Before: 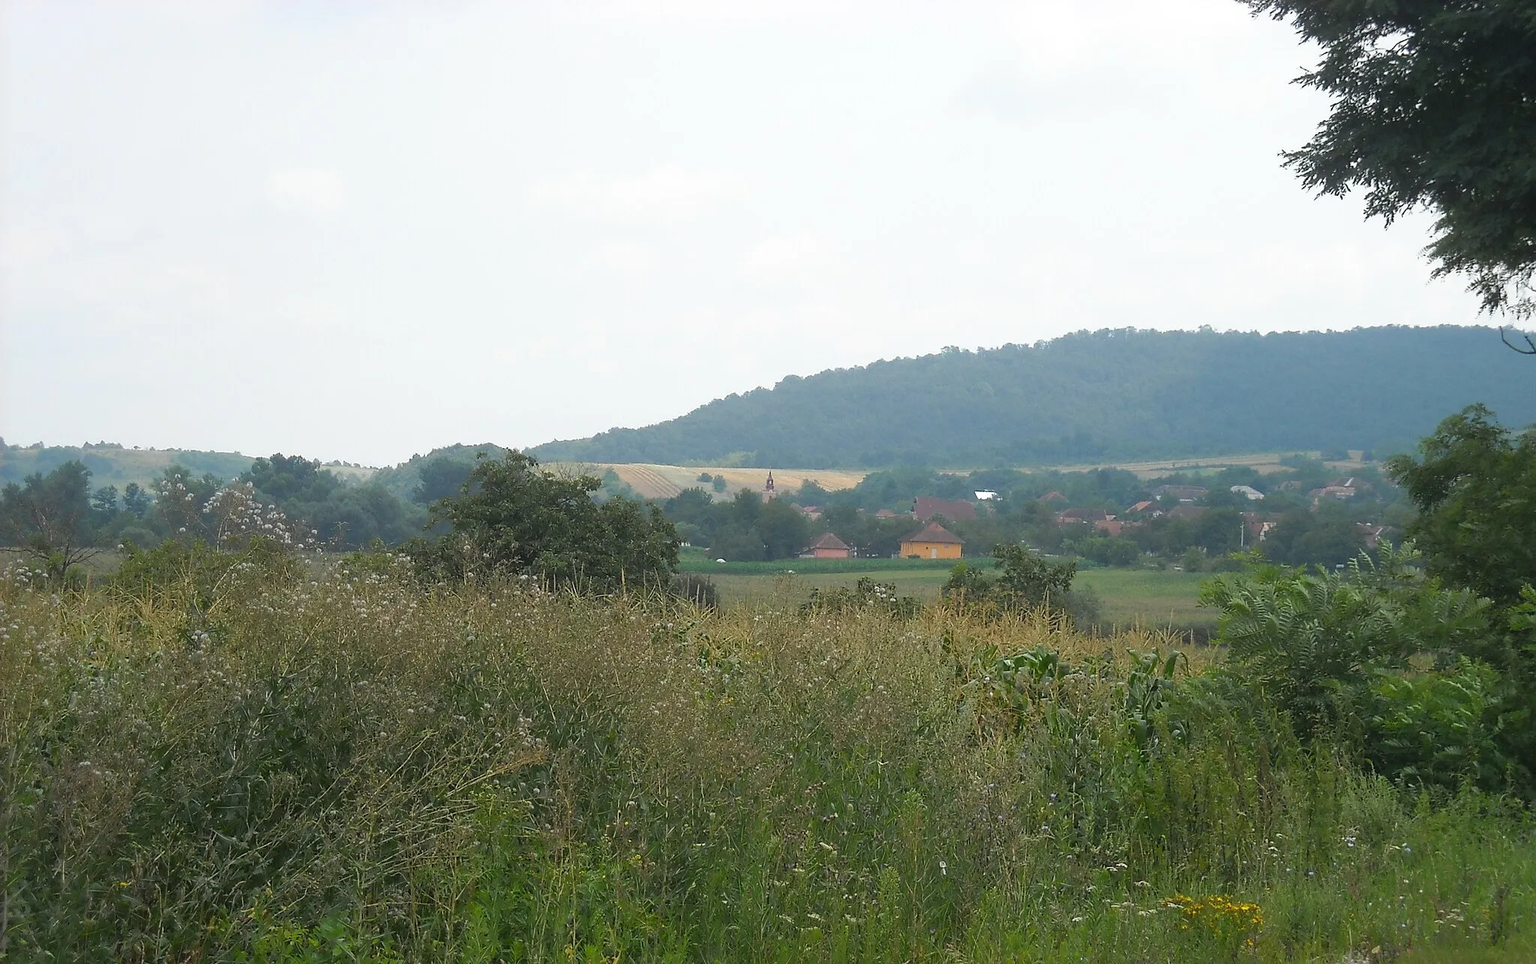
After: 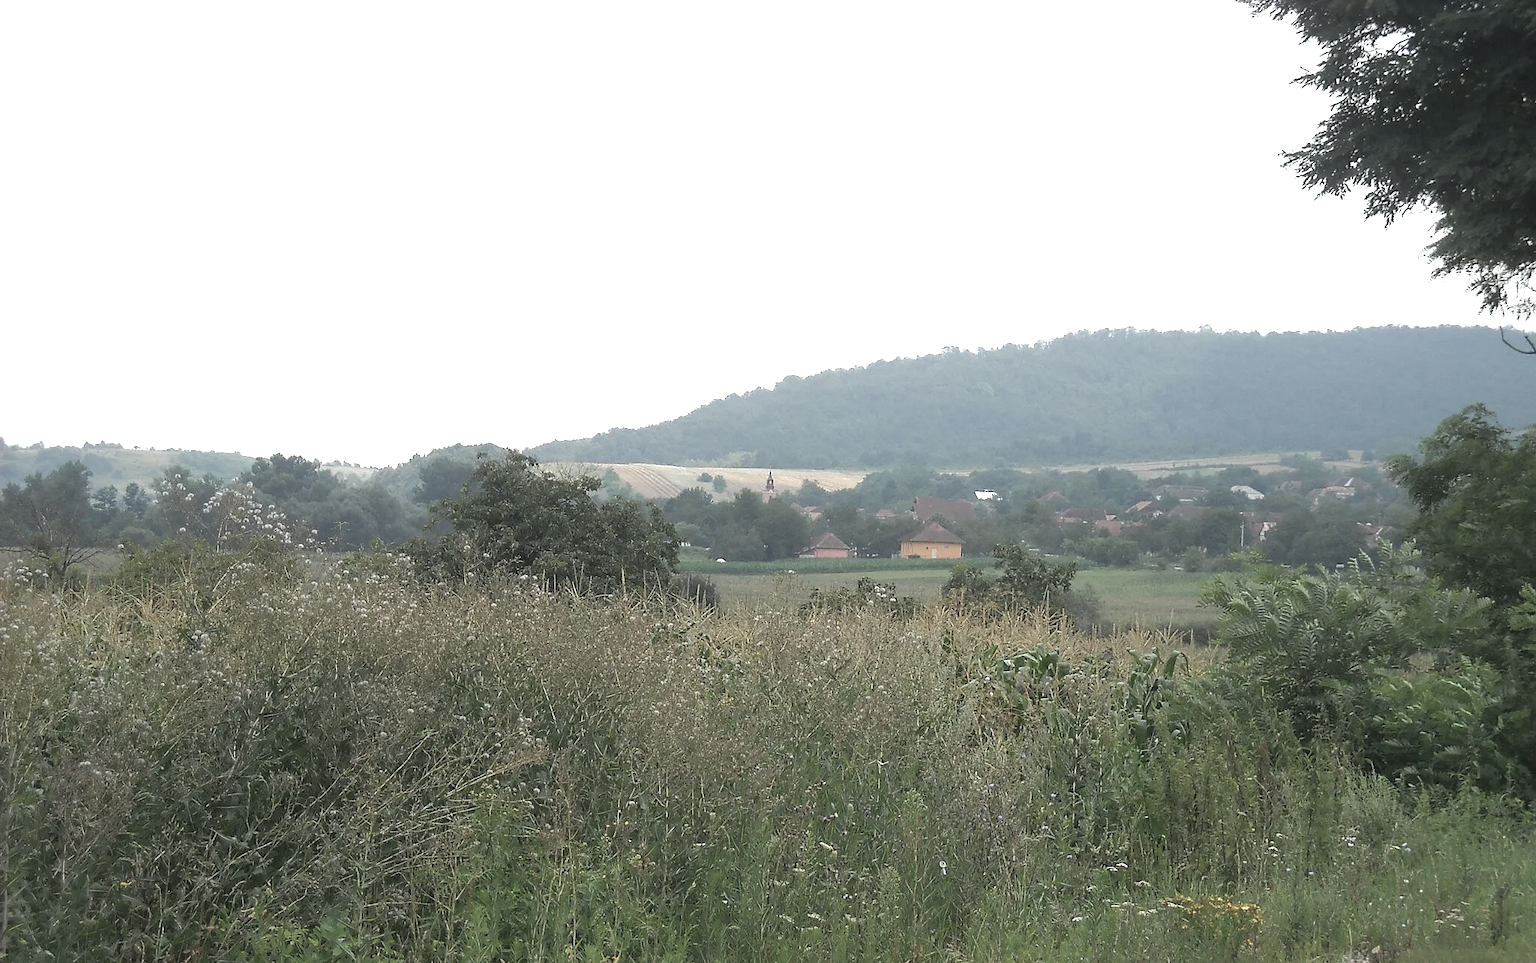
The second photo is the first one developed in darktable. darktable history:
exposure: black level correction 0, exposure 0.5 EV, compensate exposure bias true, compensate highlight preservation false
color balance rgb: linear chroma grading › global chroma -16.06%, perceptual saturation grading › global saturation -32.85%, global vibrance -23.56%
